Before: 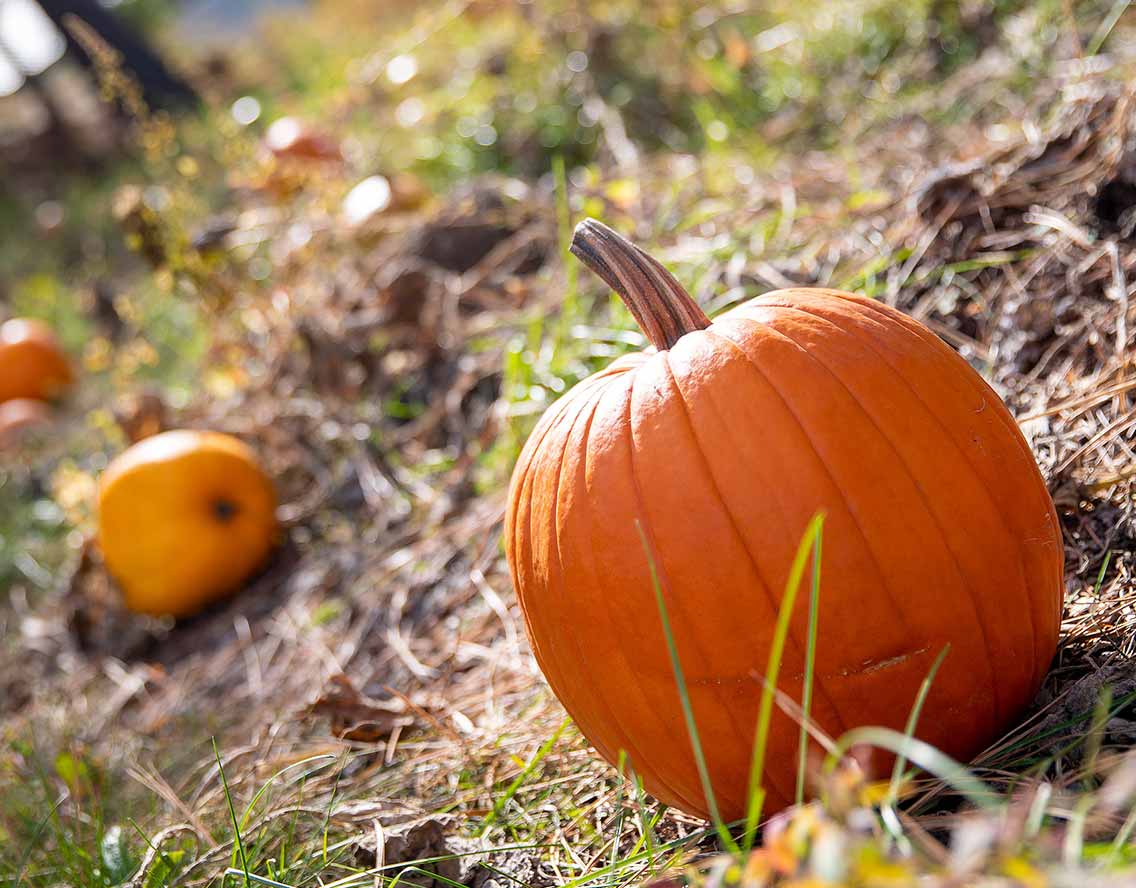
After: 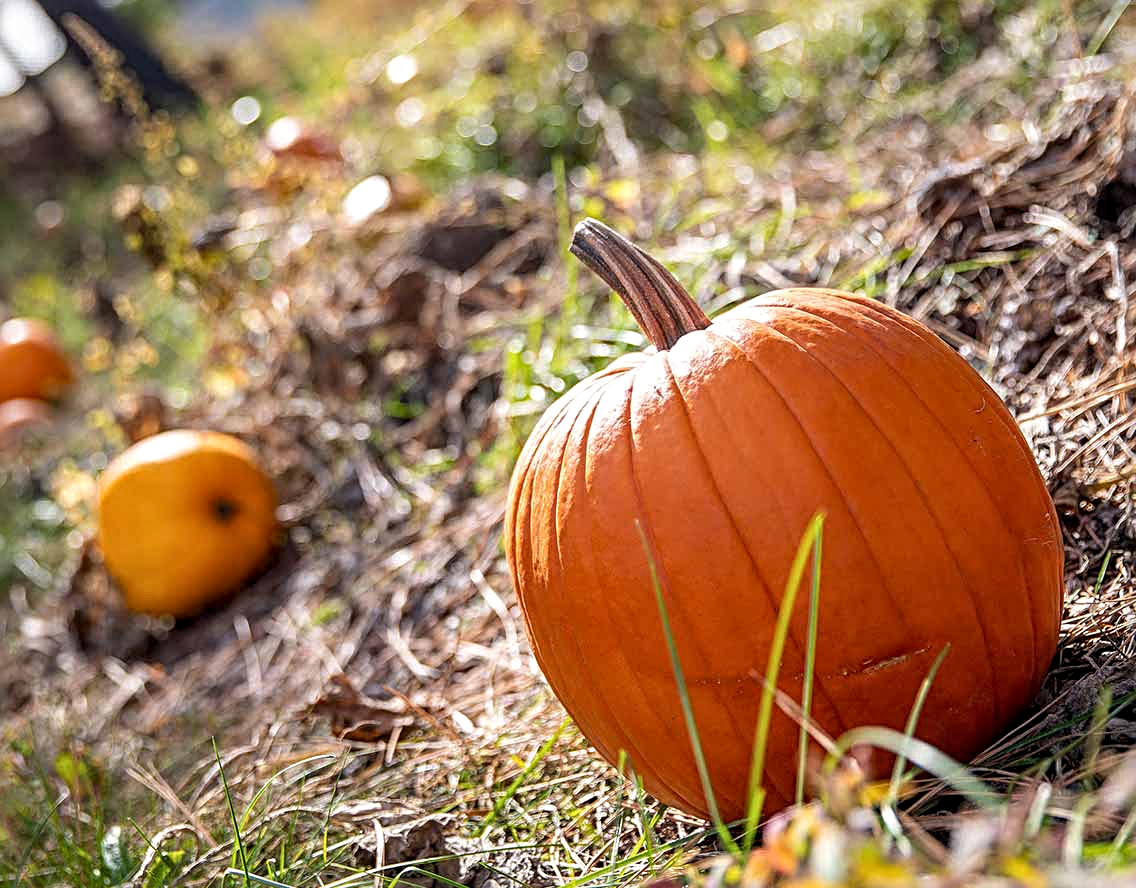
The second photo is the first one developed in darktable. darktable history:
local contrast: on, module defaults
sharpen: radius 3.962
